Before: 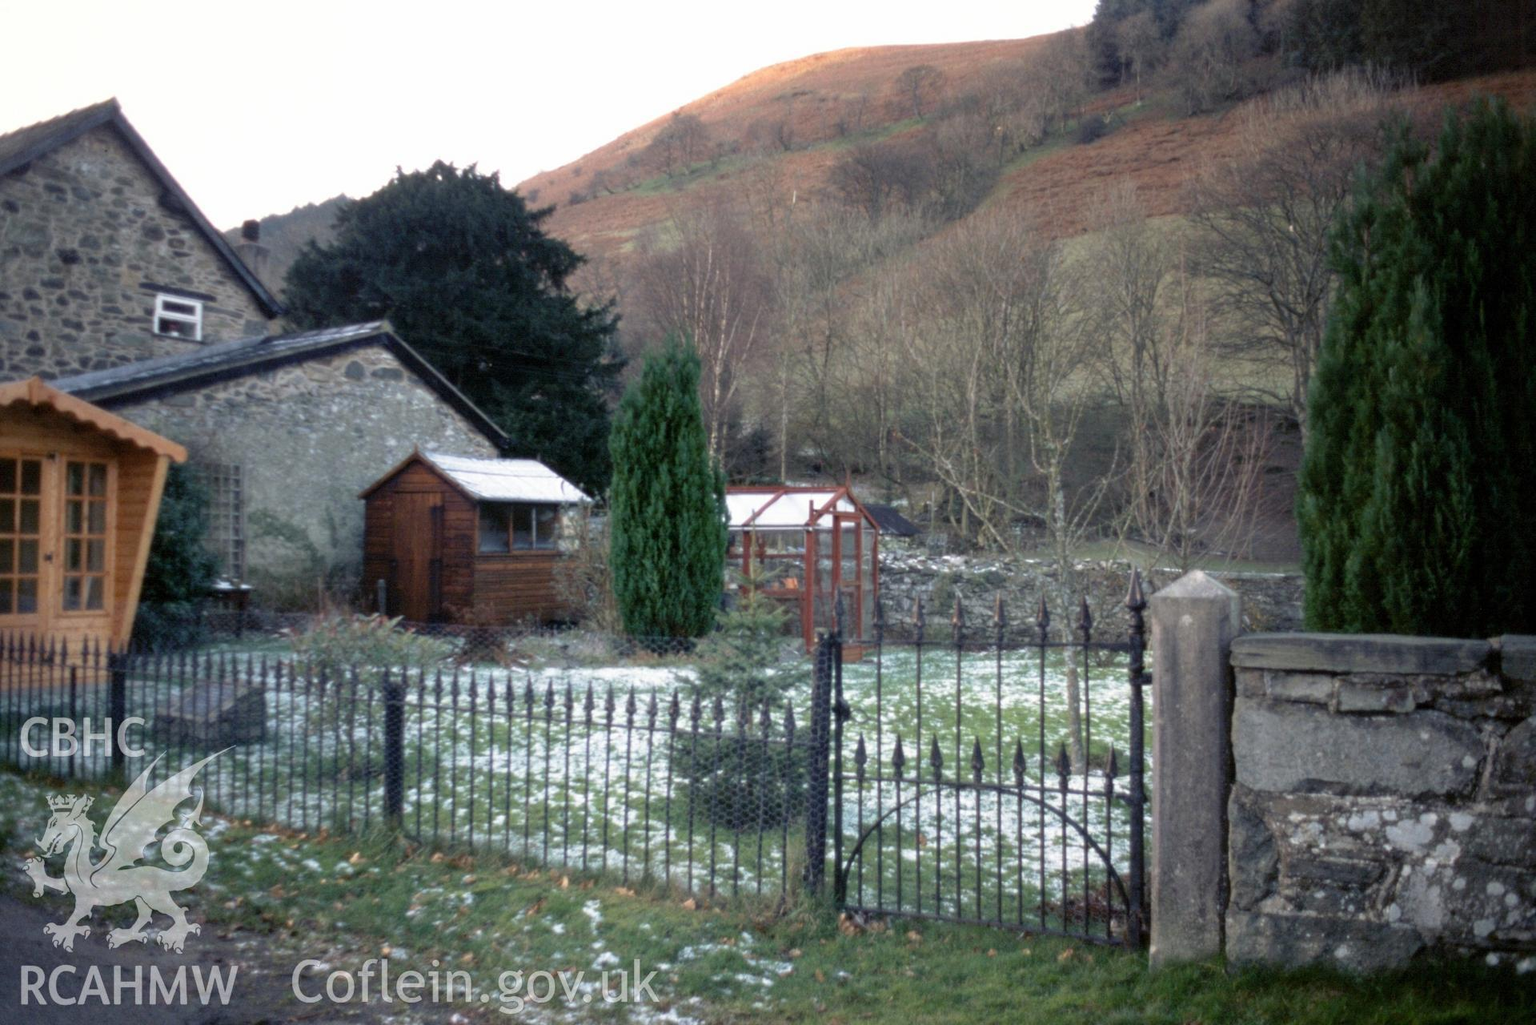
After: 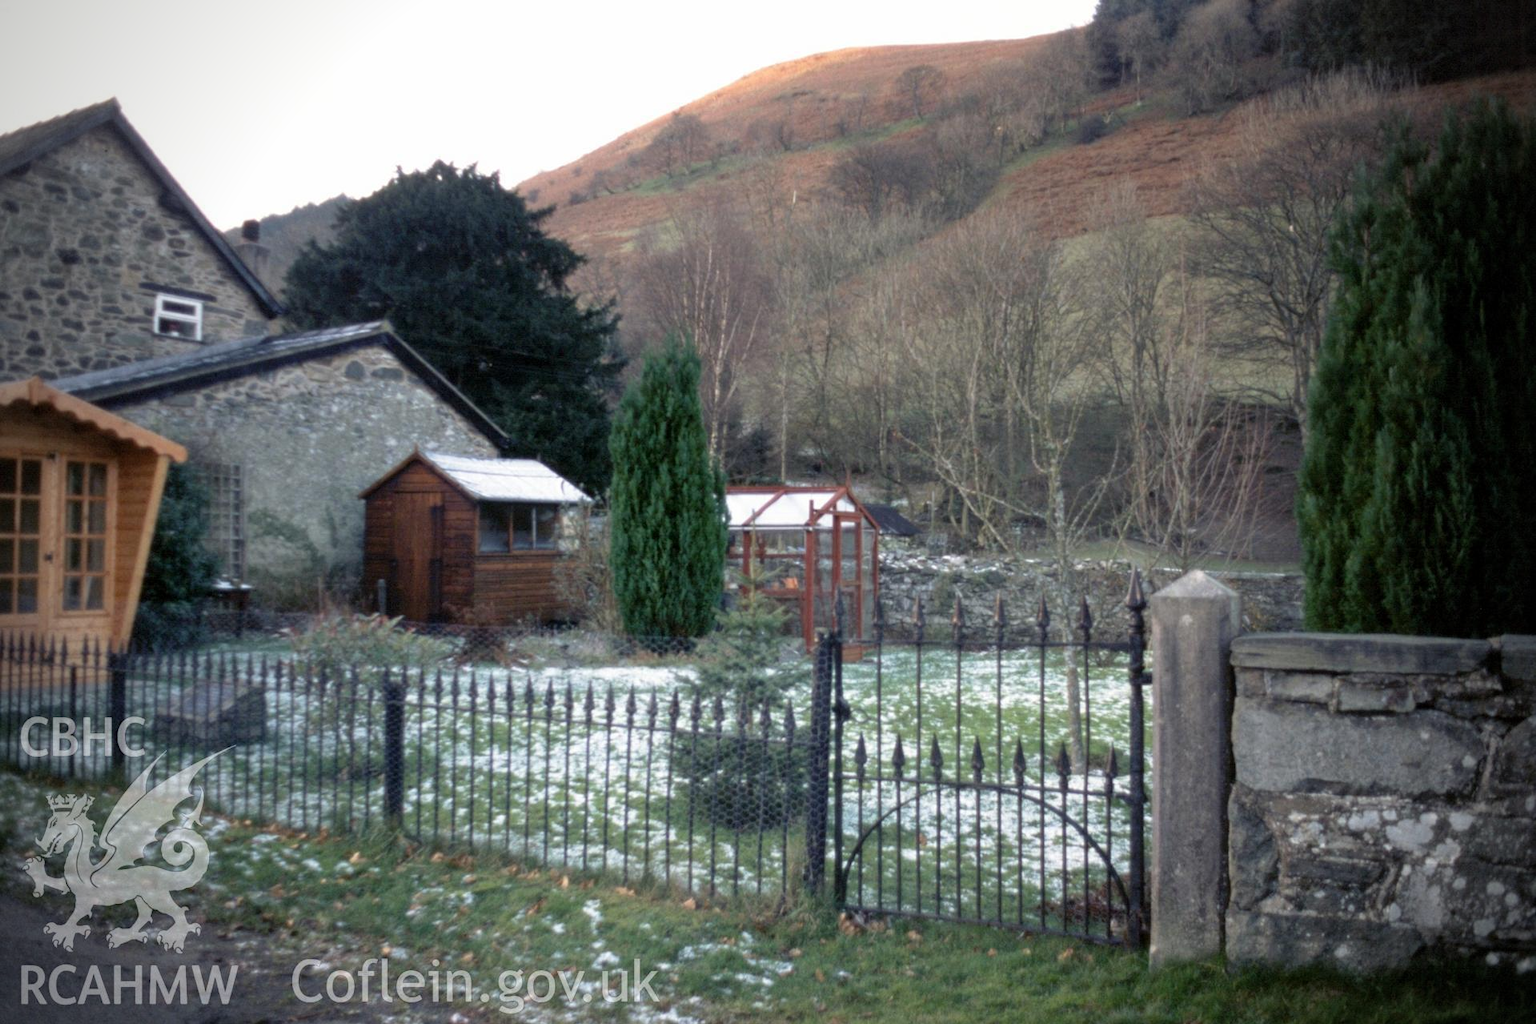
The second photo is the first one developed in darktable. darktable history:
vignetting: on, module defaults
local contrast: mode bilateral grid, contrast 10, coarseness 26, detail 110%, midtone range 0.2
